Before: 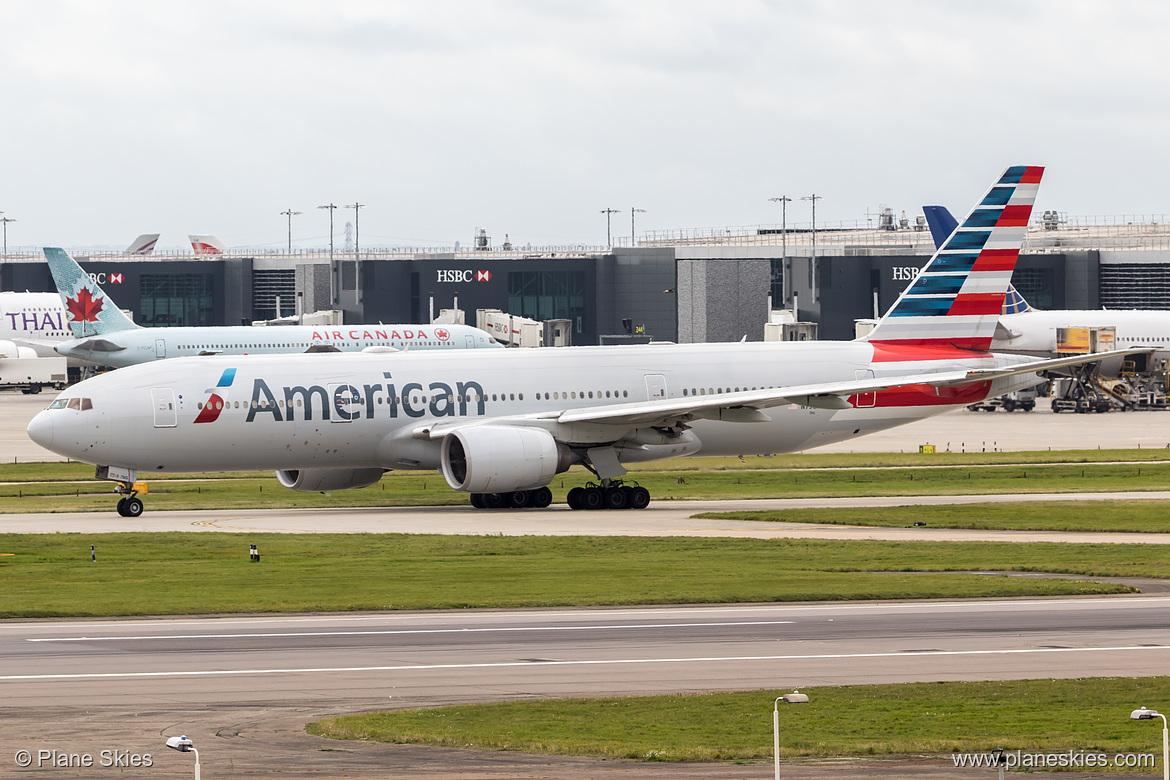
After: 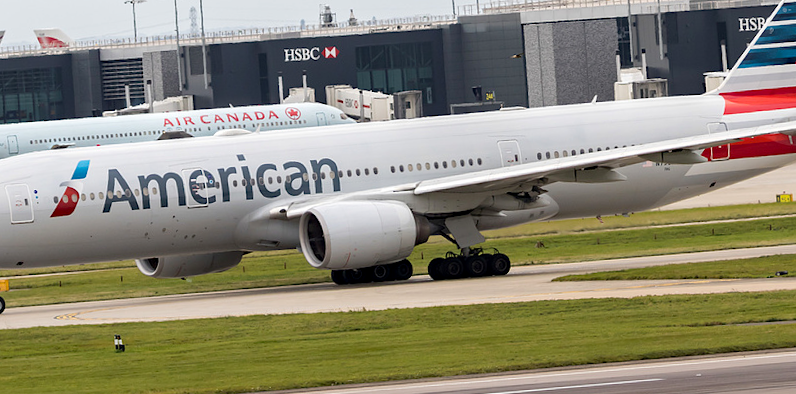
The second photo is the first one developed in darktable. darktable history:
rotate and perspective: rotation -3.52°, crop left 0.036, crop right 0.964, crop top 0.081, crop bottom 0.919
crop: left 11.123%, top 27.61%, right 18.3%, bottom 17.034%
haze removal: on, module defaults
